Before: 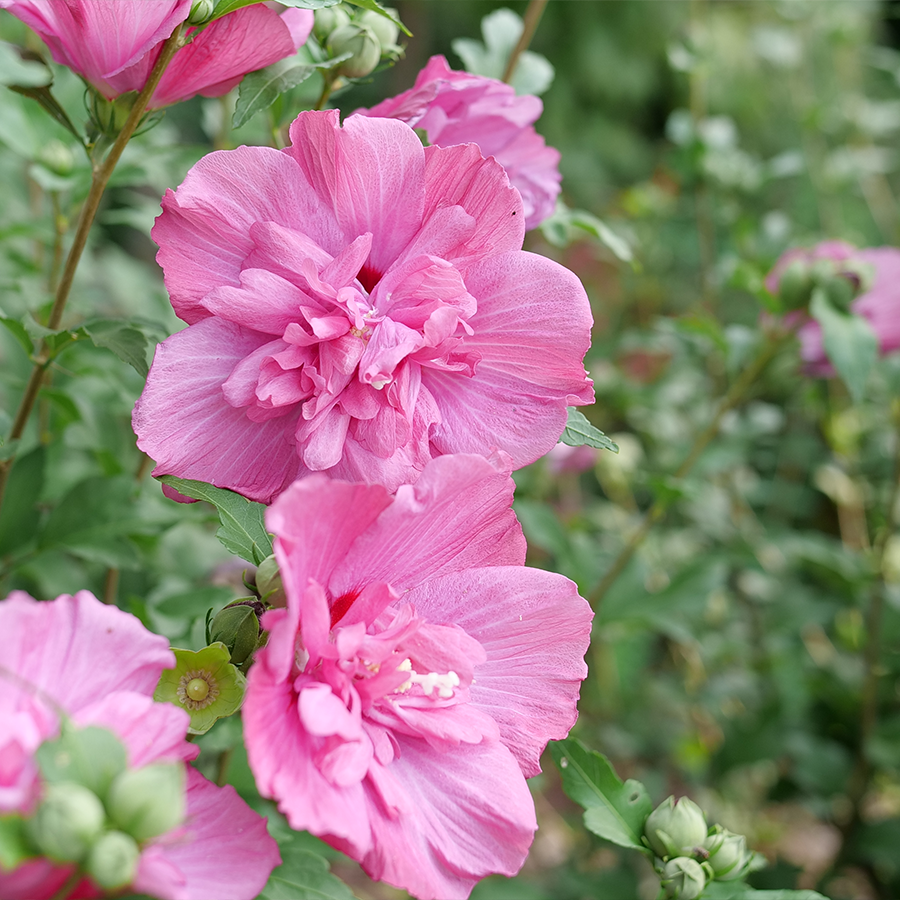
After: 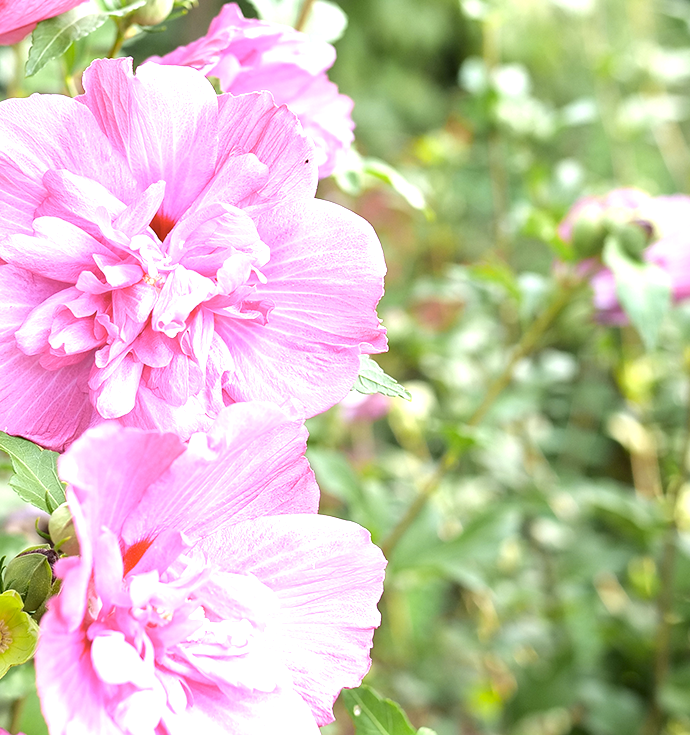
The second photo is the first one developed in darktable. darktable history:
color contrast: green-magenta contrast 0.8, blue-yellow contrast 1.1, unbound 0
crop: left 23.095%, top 5.827%, bottom 11.854%
exposure: black level correction 0, exposure 1.388 EV, compensate exposure bias true, compensate highlight preservation false
